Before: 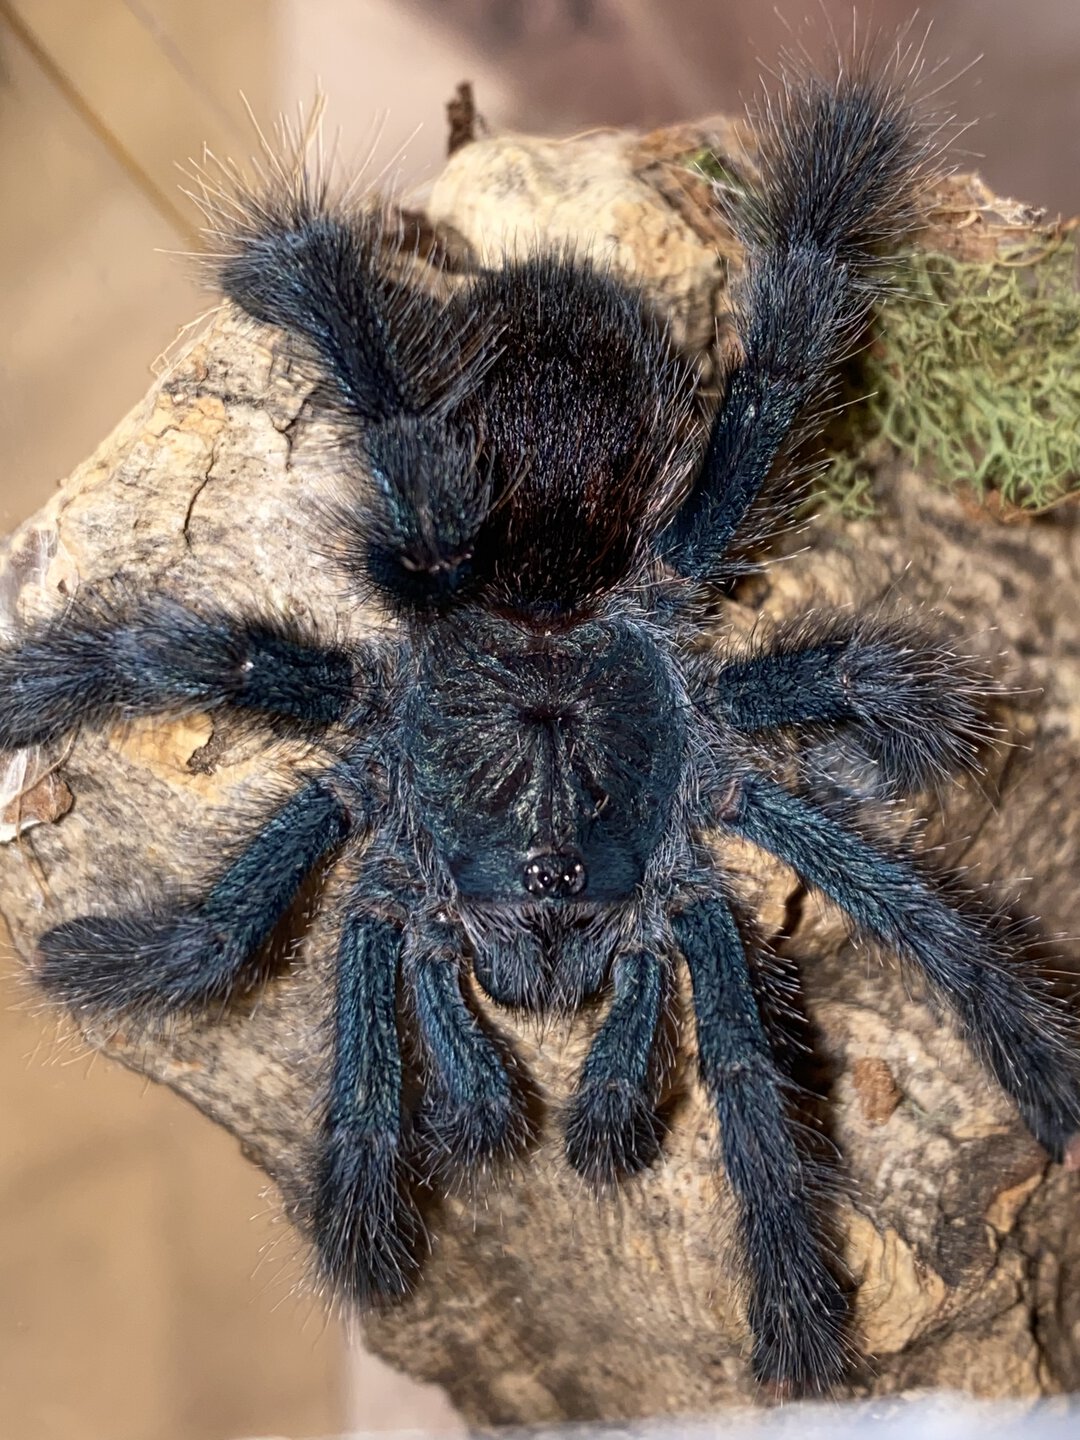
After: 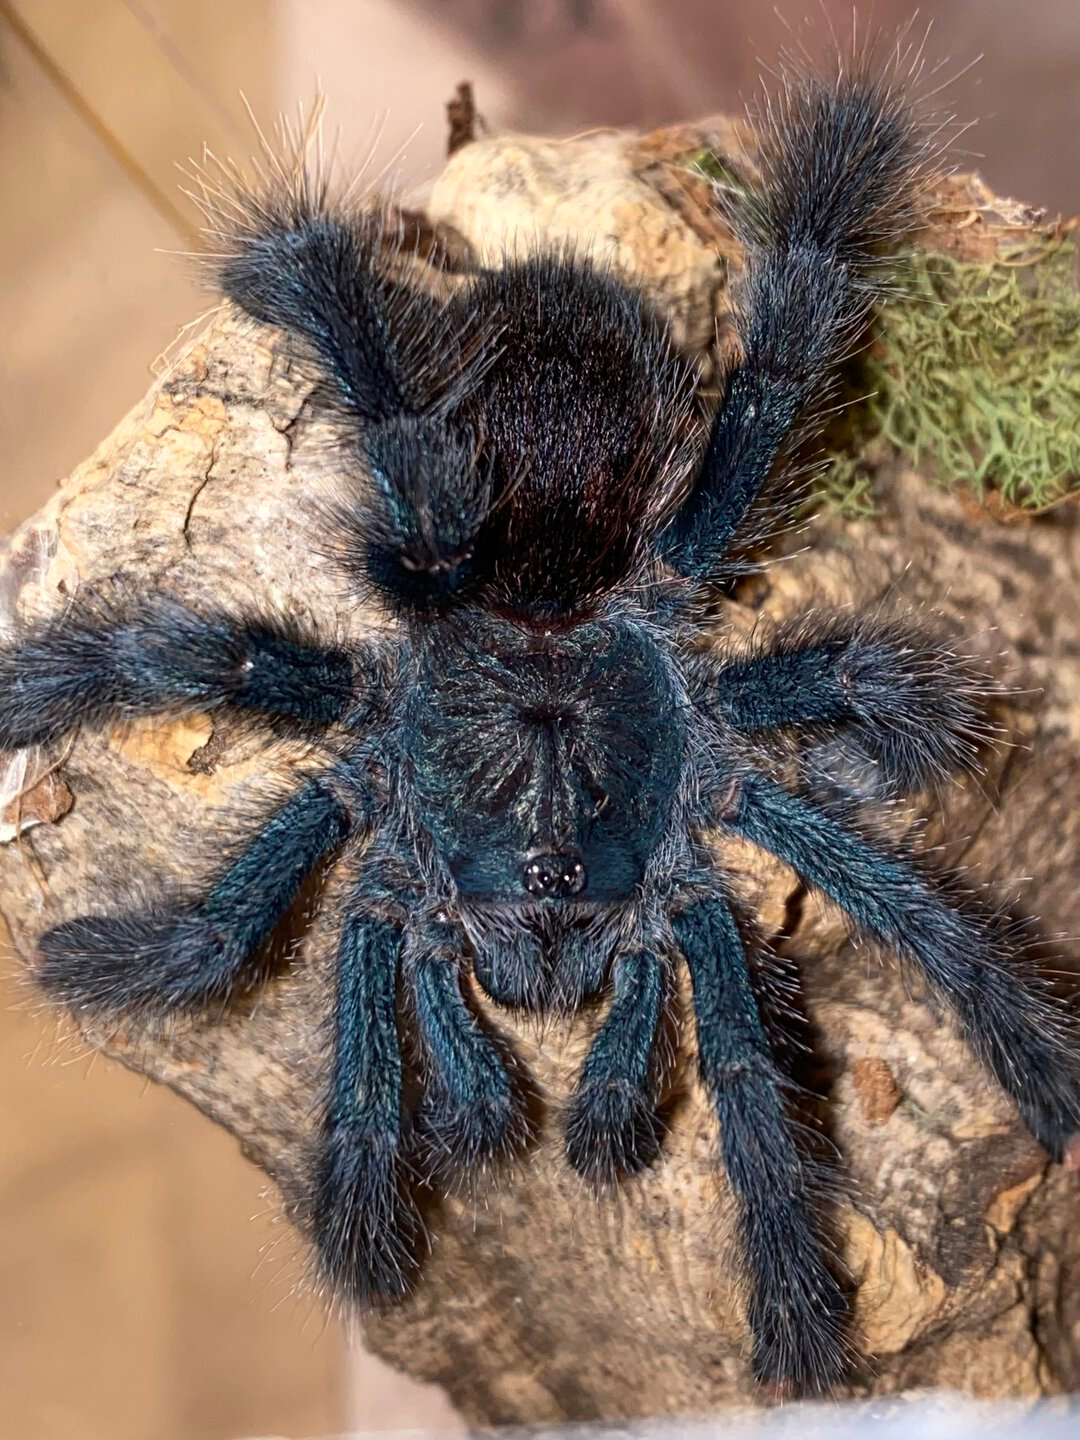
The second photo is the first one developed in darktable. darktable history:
tone equalizer: mask exposure compensation -0.503 EV
